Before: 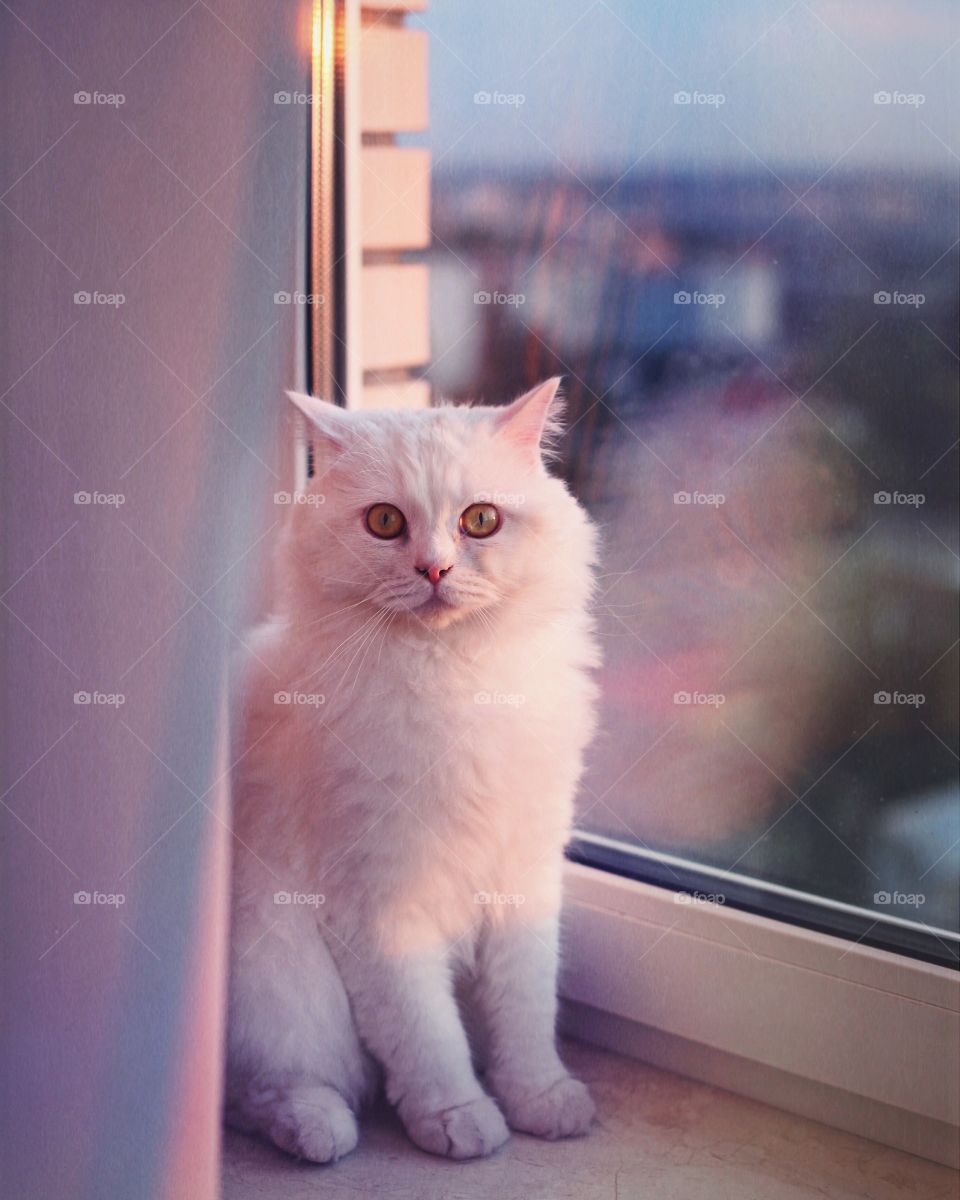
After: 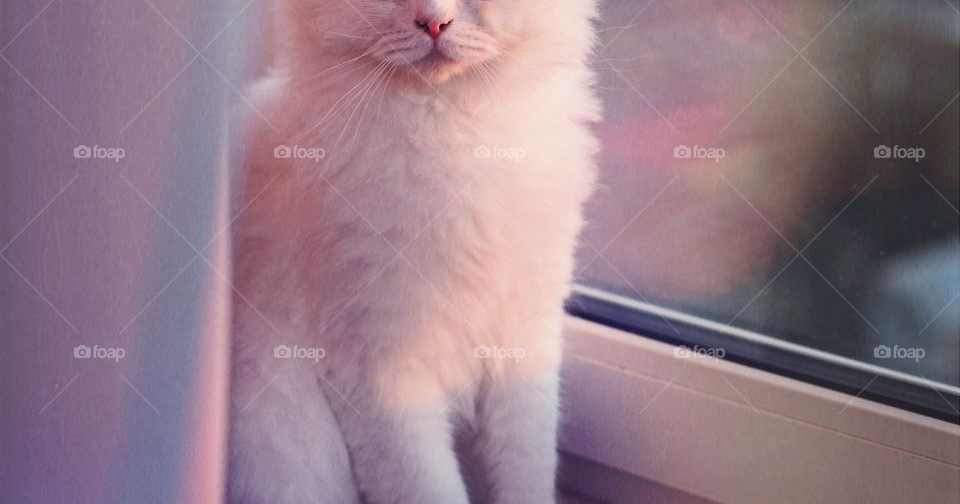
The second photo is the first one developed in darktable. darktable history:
color correction: highlights a* -0.137, highlights b* 0.137
crop: top 45.551%, bottom 12.262%
